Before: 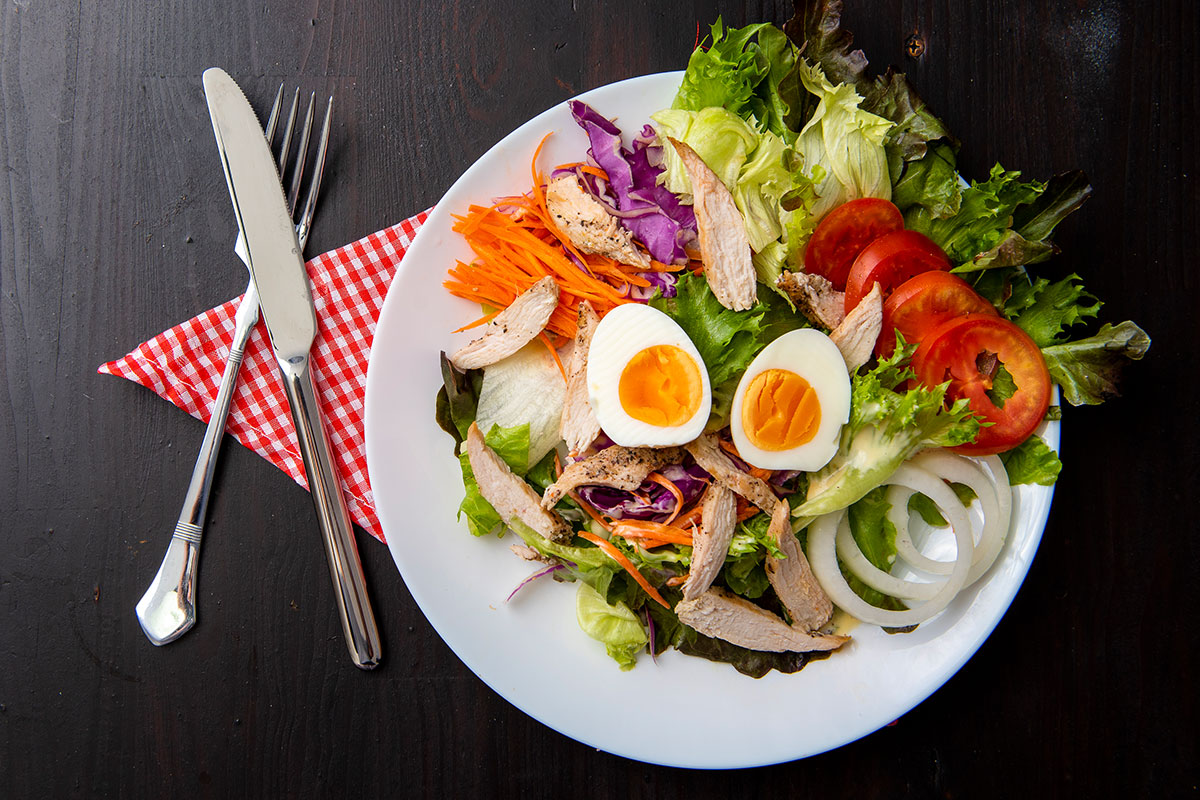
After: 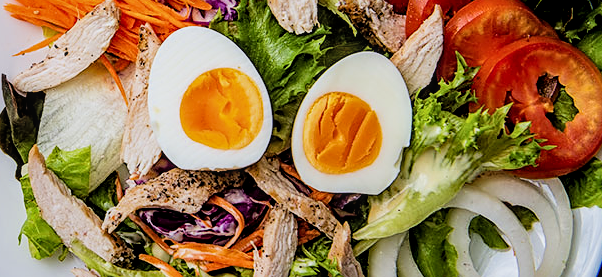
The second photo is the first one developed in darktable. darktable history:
filmic rgb: black relative exposure -5 EV, hardness 2.88, contrast 1.3
local contrast: detail 130%
sharpen: on, module defaults
crop: left 36.607%, top 34.735%, right 13.146%, bottom 30.611%
white balance: red 0.967, blue 1.049
